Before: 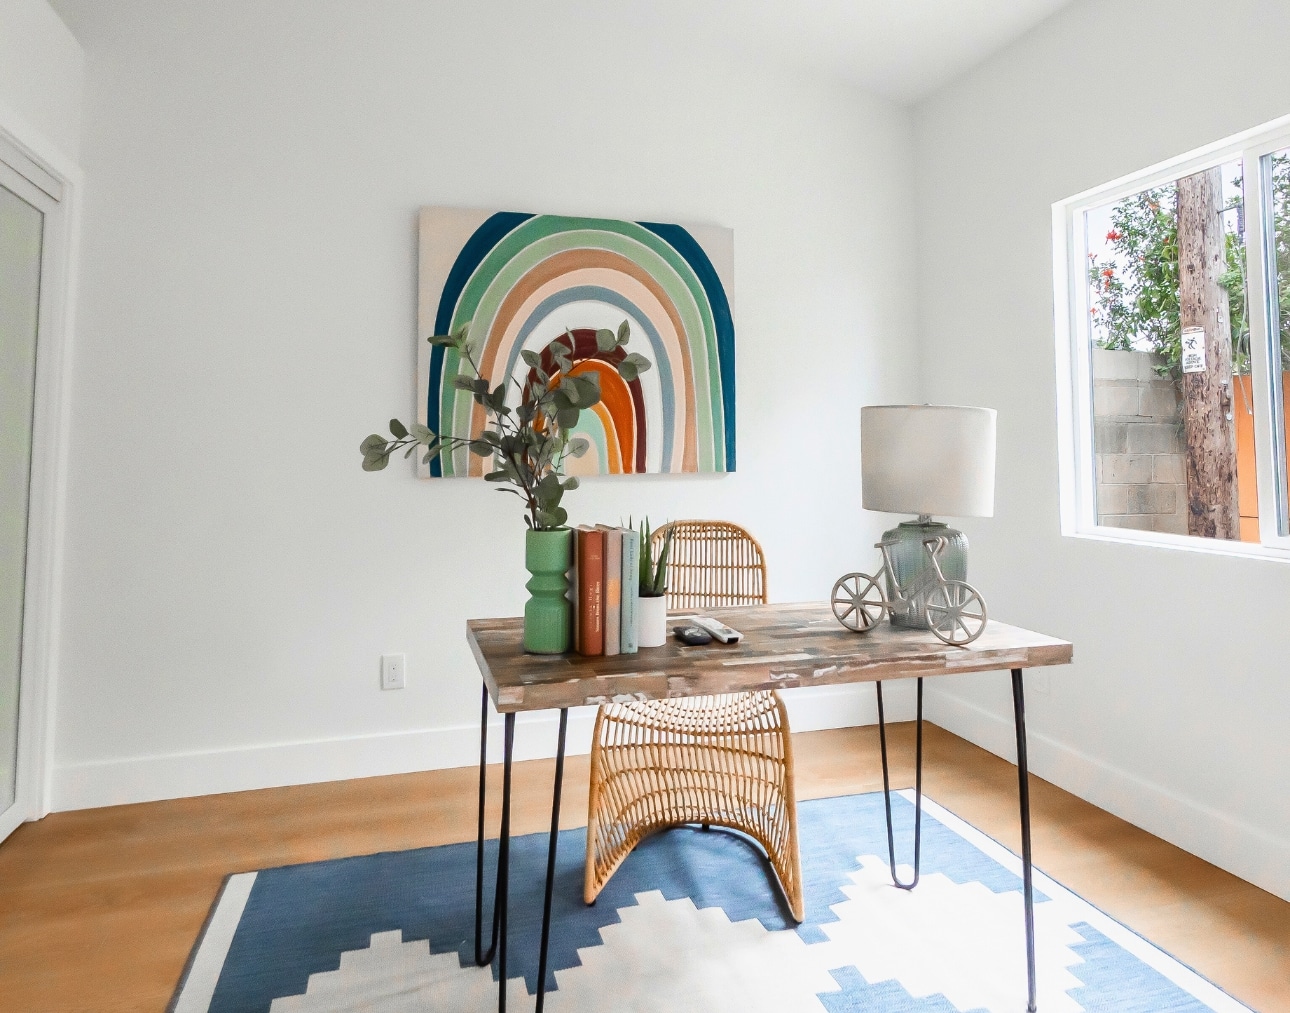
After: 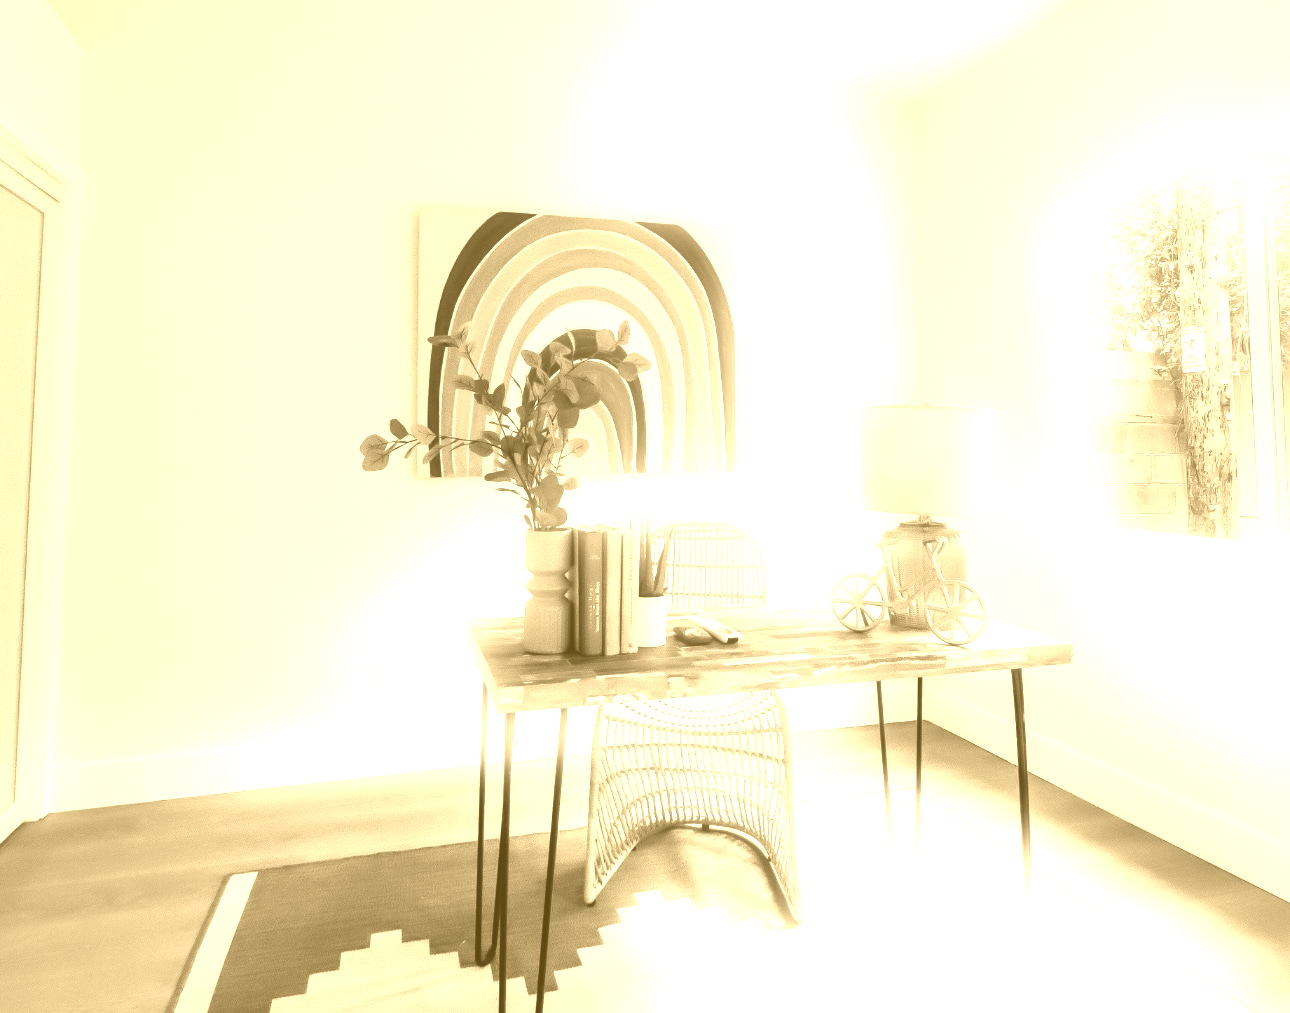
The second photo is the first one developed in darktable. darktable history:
white balance: red 1.004, blue 1.024
color balance rgb: perceptual saturation grading › global saturation 20%, perceptual saturation grading › highlights -25%, perceptual saturation grading › shadows 25%
bloom: size 5%, threshold 95%, strength 15%
colorize: hue 36°, source mix 100%
